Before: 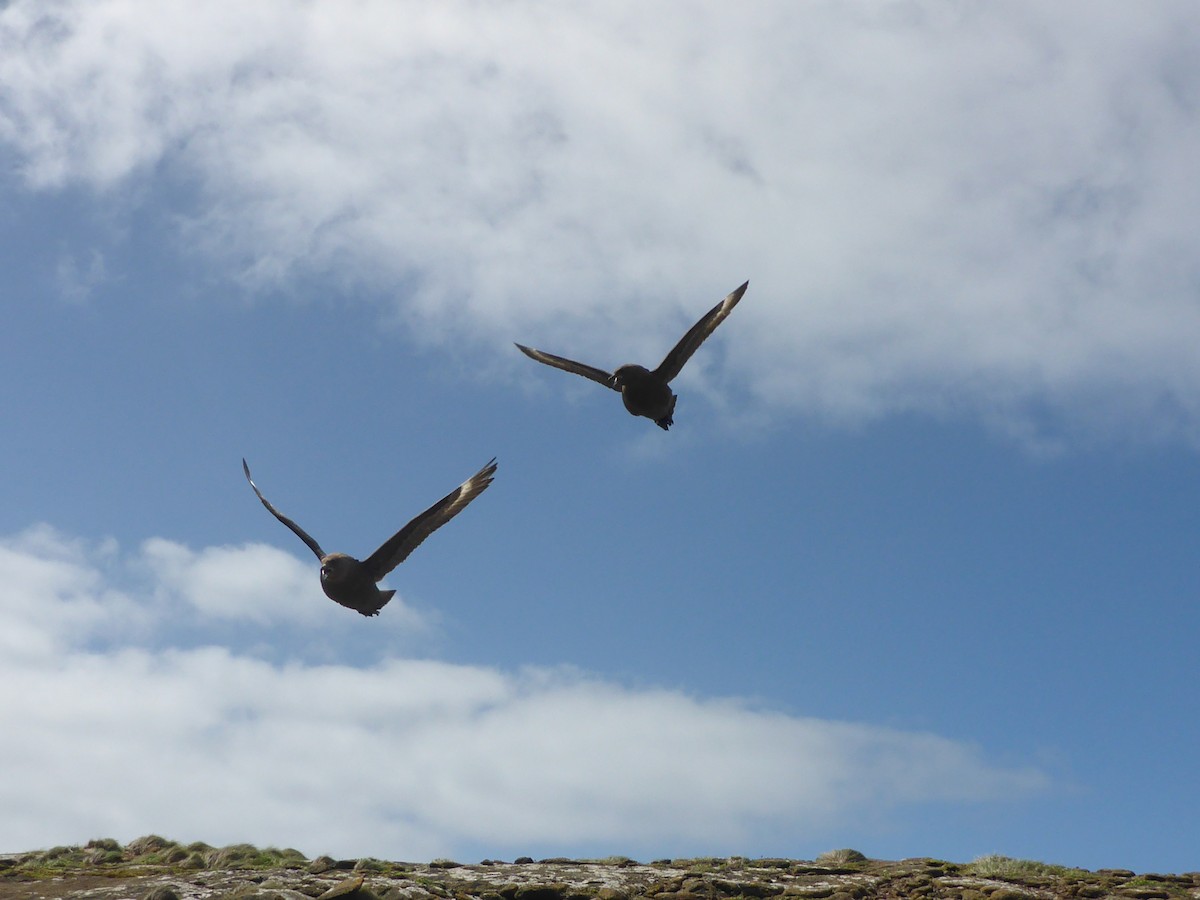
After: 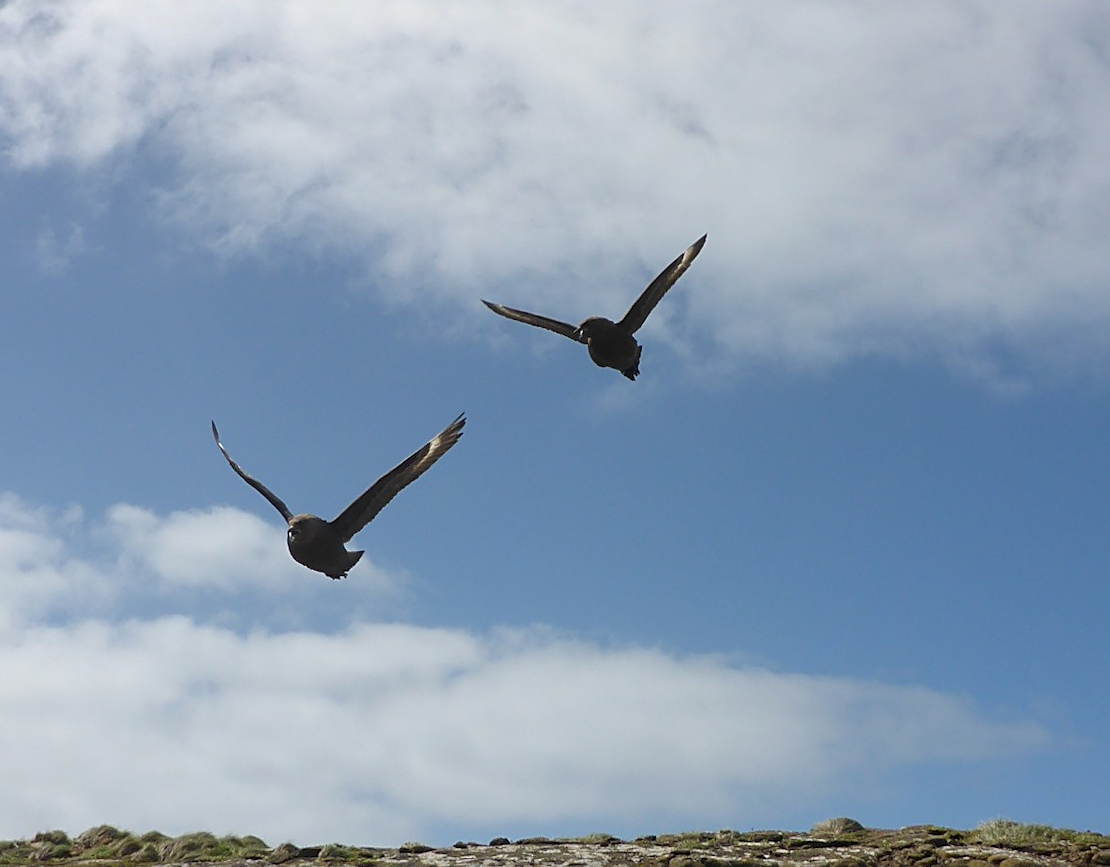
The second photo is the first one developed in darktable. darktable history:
sharpen: amount 0.55
rotate and perspective: rotation -1.68°, lens shift (vertical) -0.146, crop left 0.049, crop right 0.912, crop top 0.032, crop bottom 0.96
